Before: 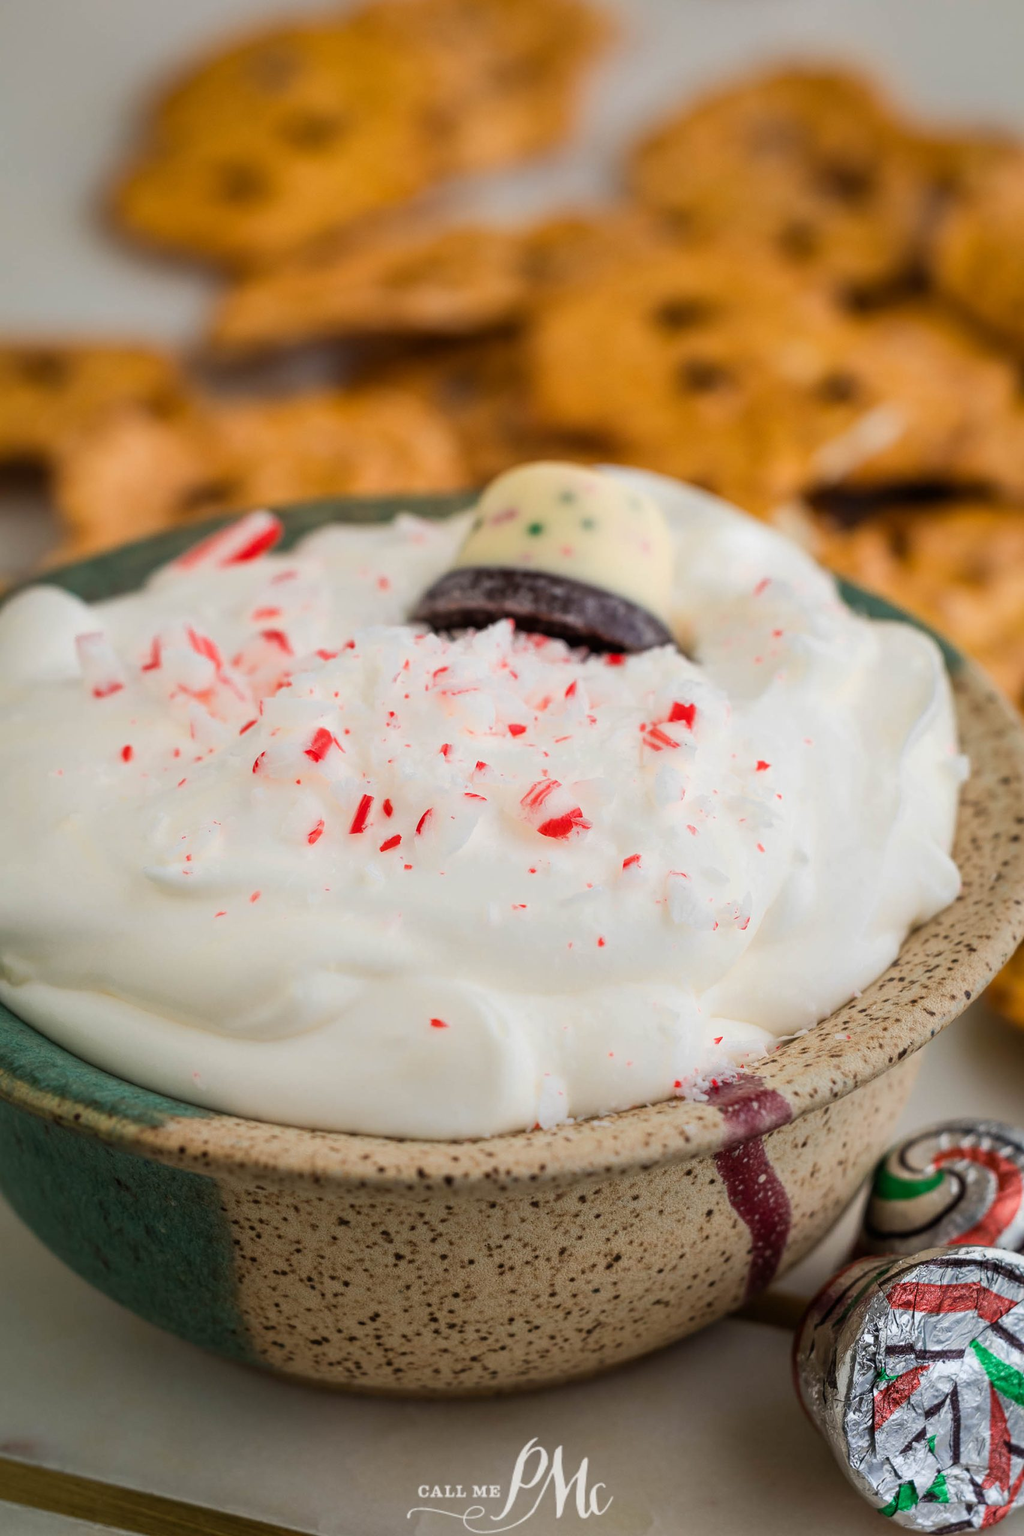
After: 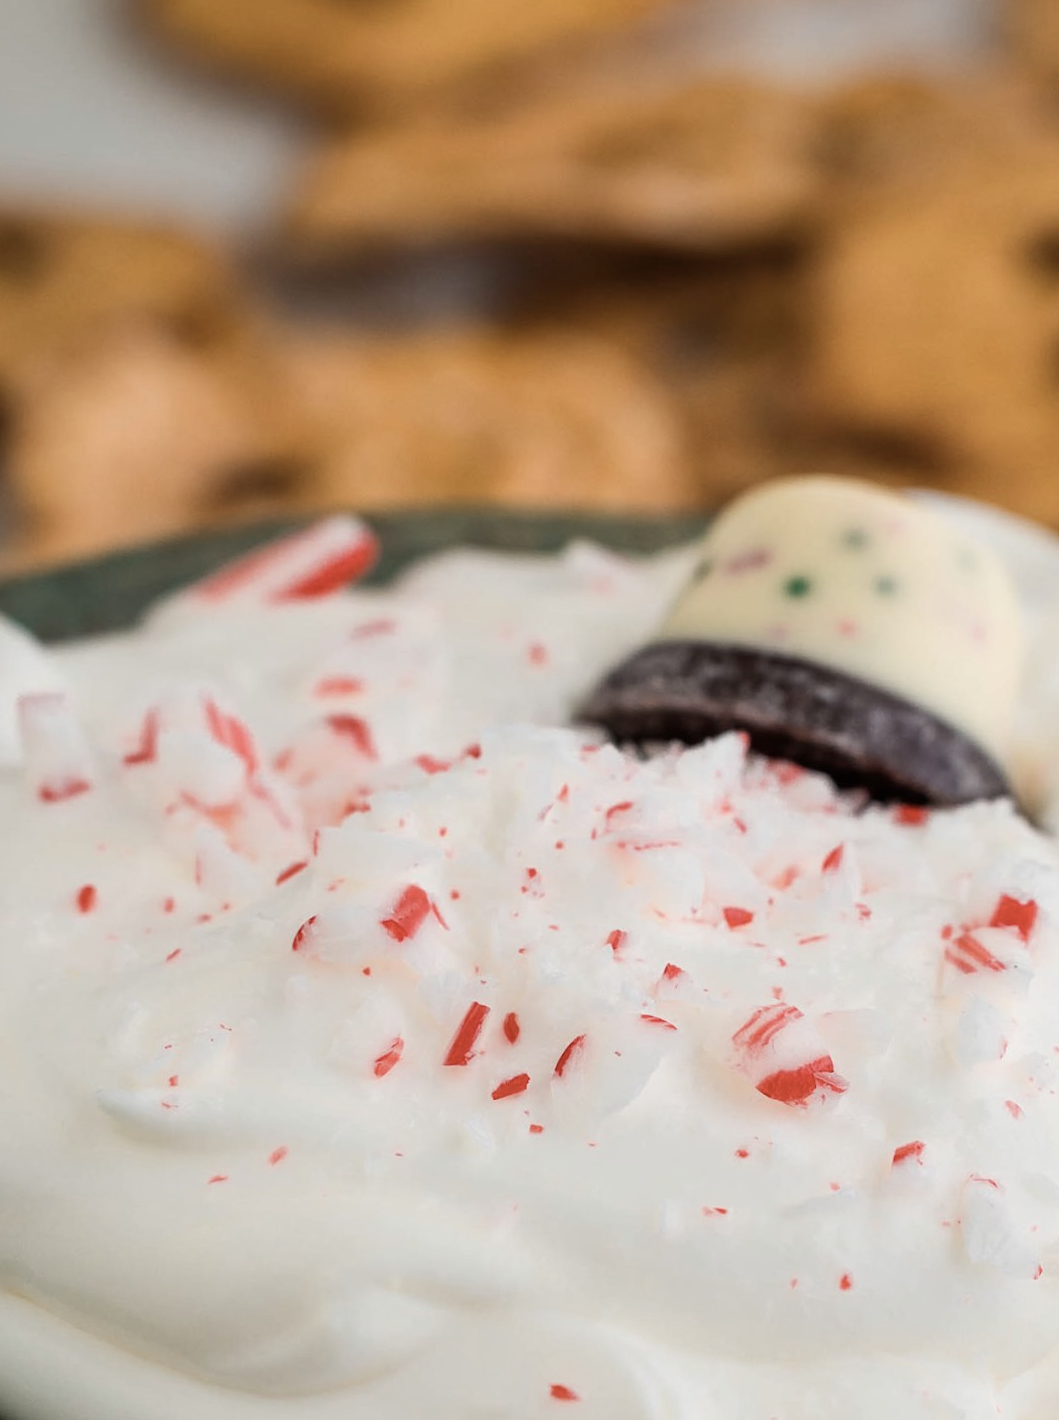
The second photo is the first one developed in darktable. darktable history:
crop and rotate: angle -5.11°, left 2.162%, top 6.779%, right 27.724%, bottom 30.533%
contrast brightness saturation: contrast 0.104, saturation -0.301
